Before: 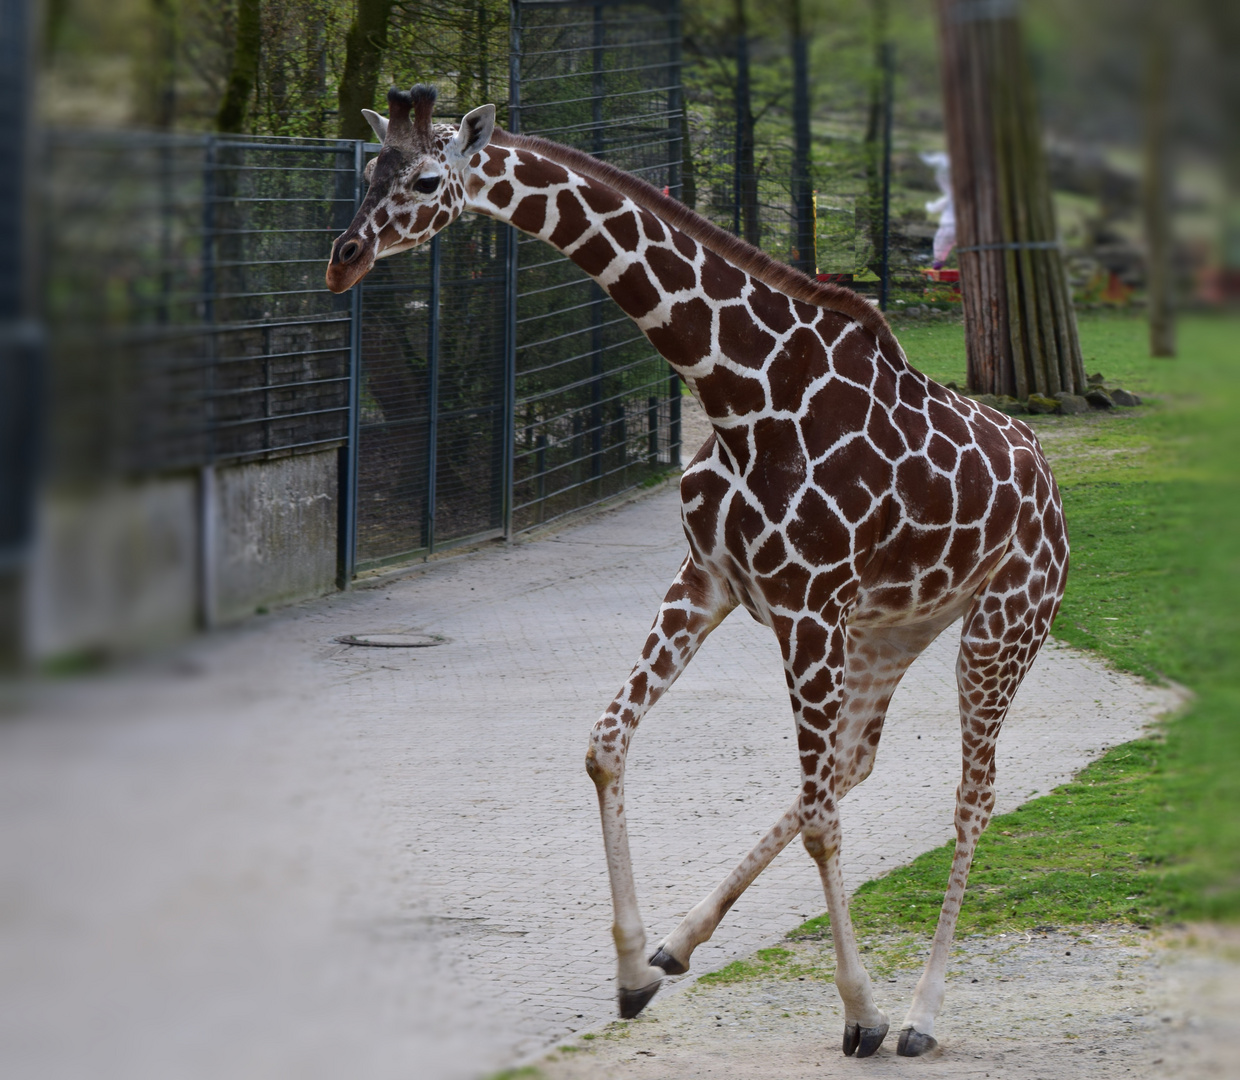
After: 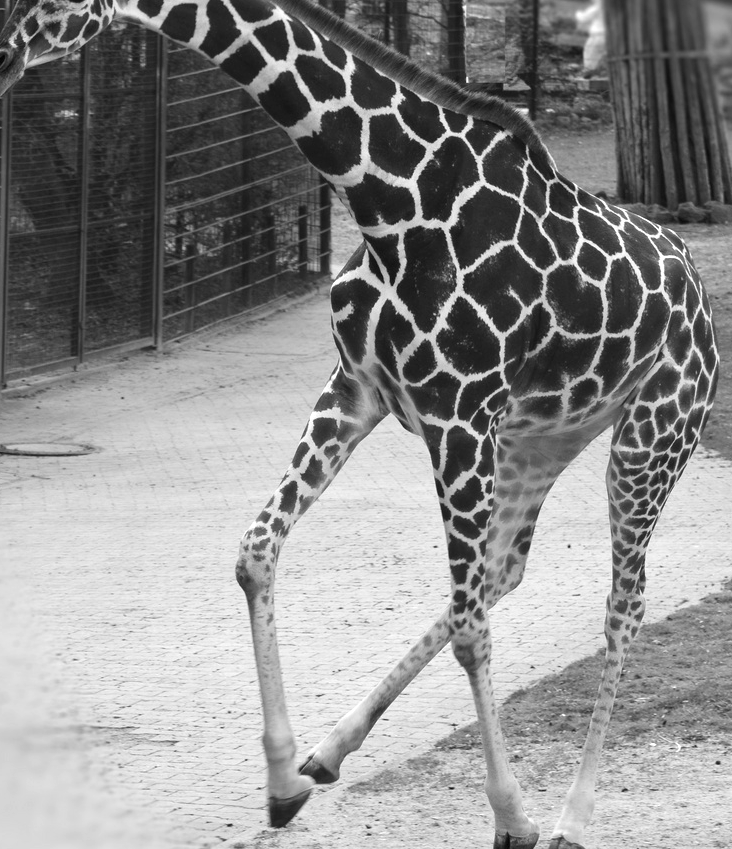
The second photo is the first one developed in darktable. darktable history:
exposure: exposure 0.6 EV, compensate highlight preservation false
monochrome: a -3.63, b -0.465
crop and rotate: left 28.256%, top 17.734%, right 12.656%, bottom 3.573%
